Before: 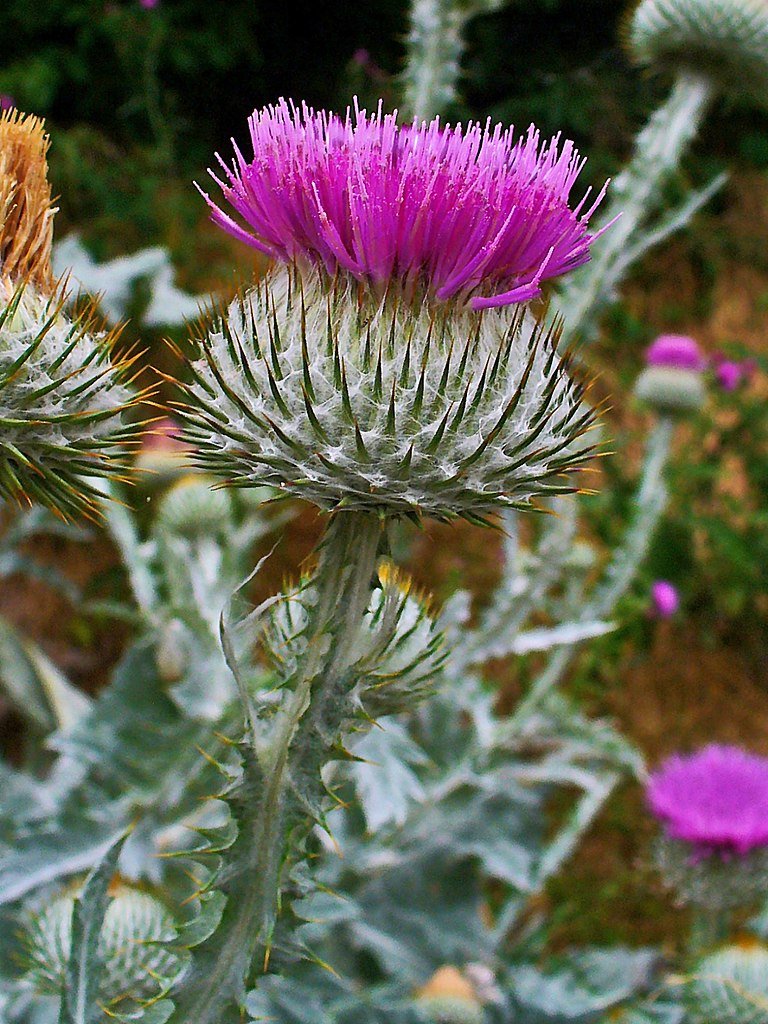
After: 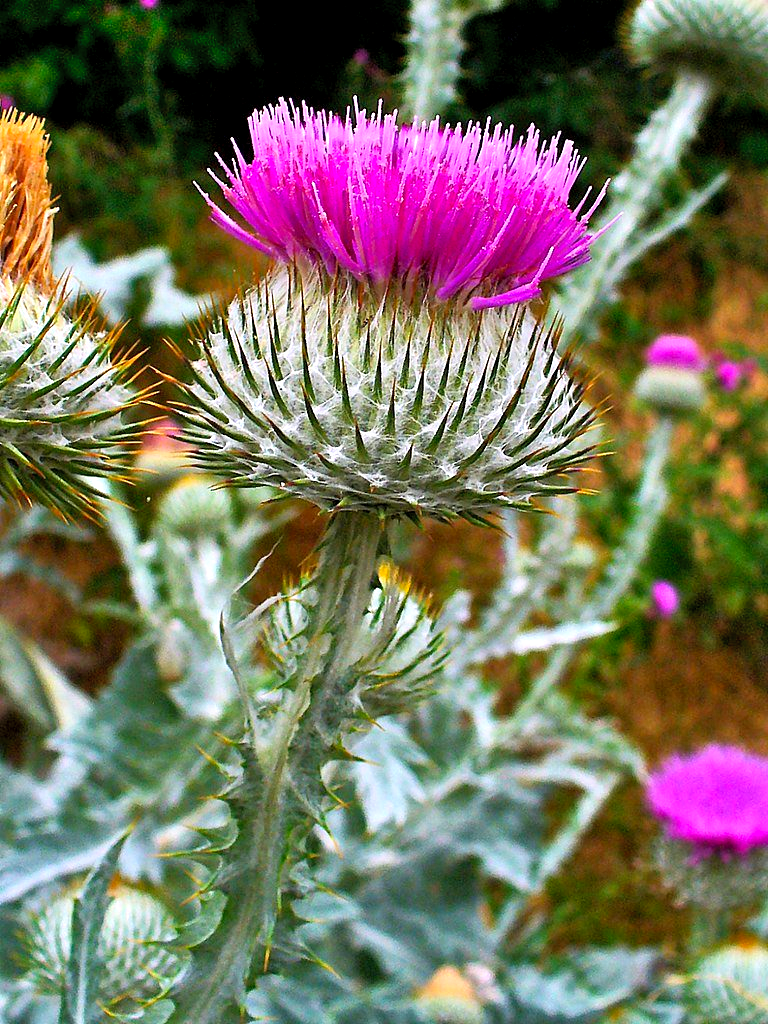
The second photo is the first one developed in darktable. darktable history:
exposure: black level correction 0.042, exposure 0.263 EV
shadows and highlights: white point adjustment -0.46, soften with gaussian
contrast brightness saturation: contrast 0.01, brightness 0.05, saturation 0.14
